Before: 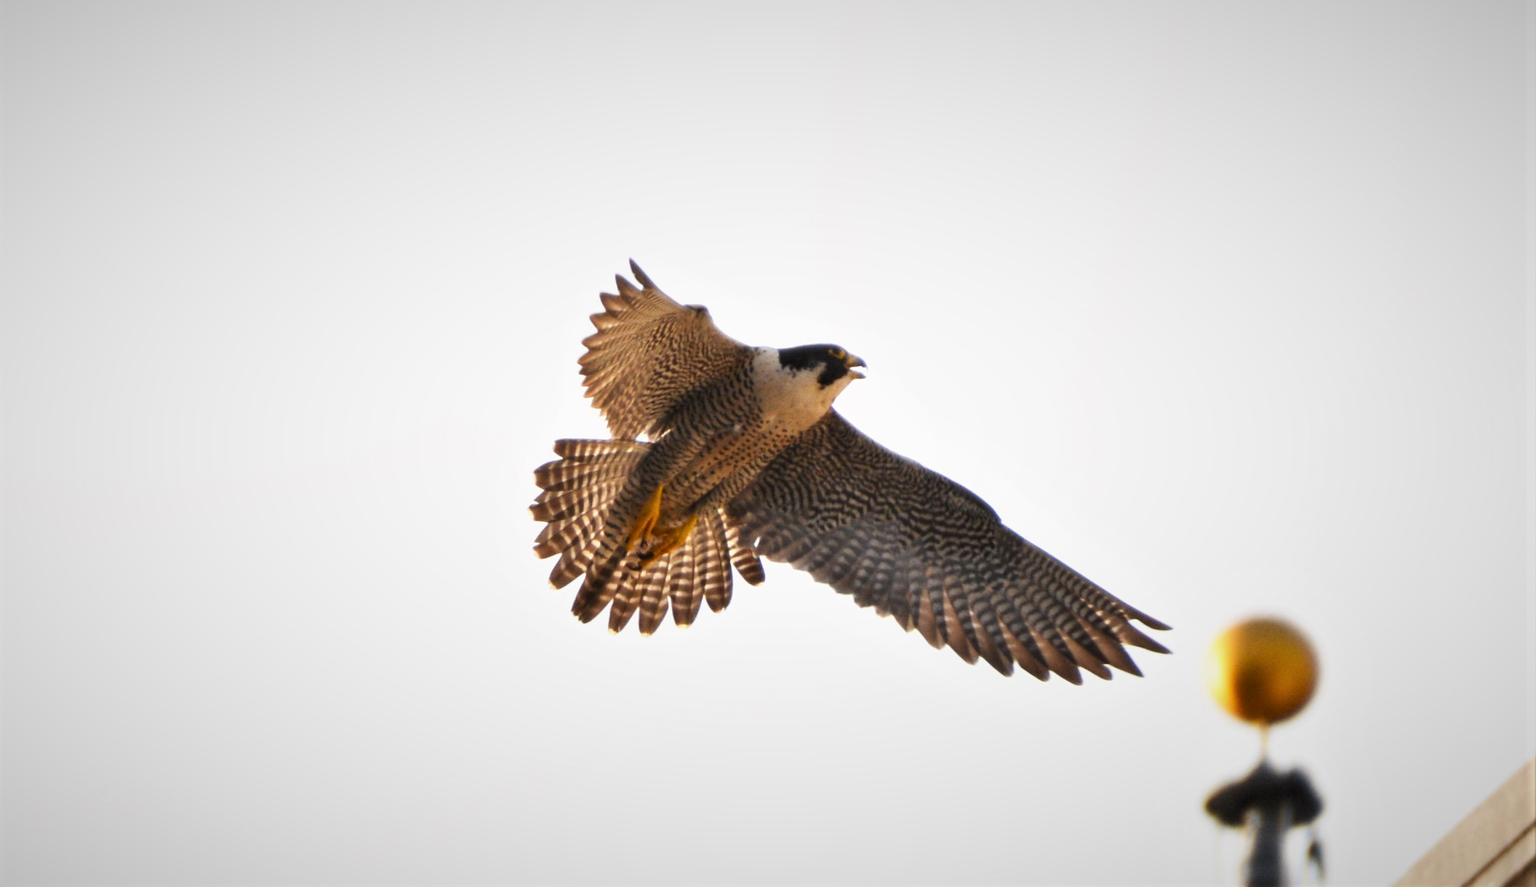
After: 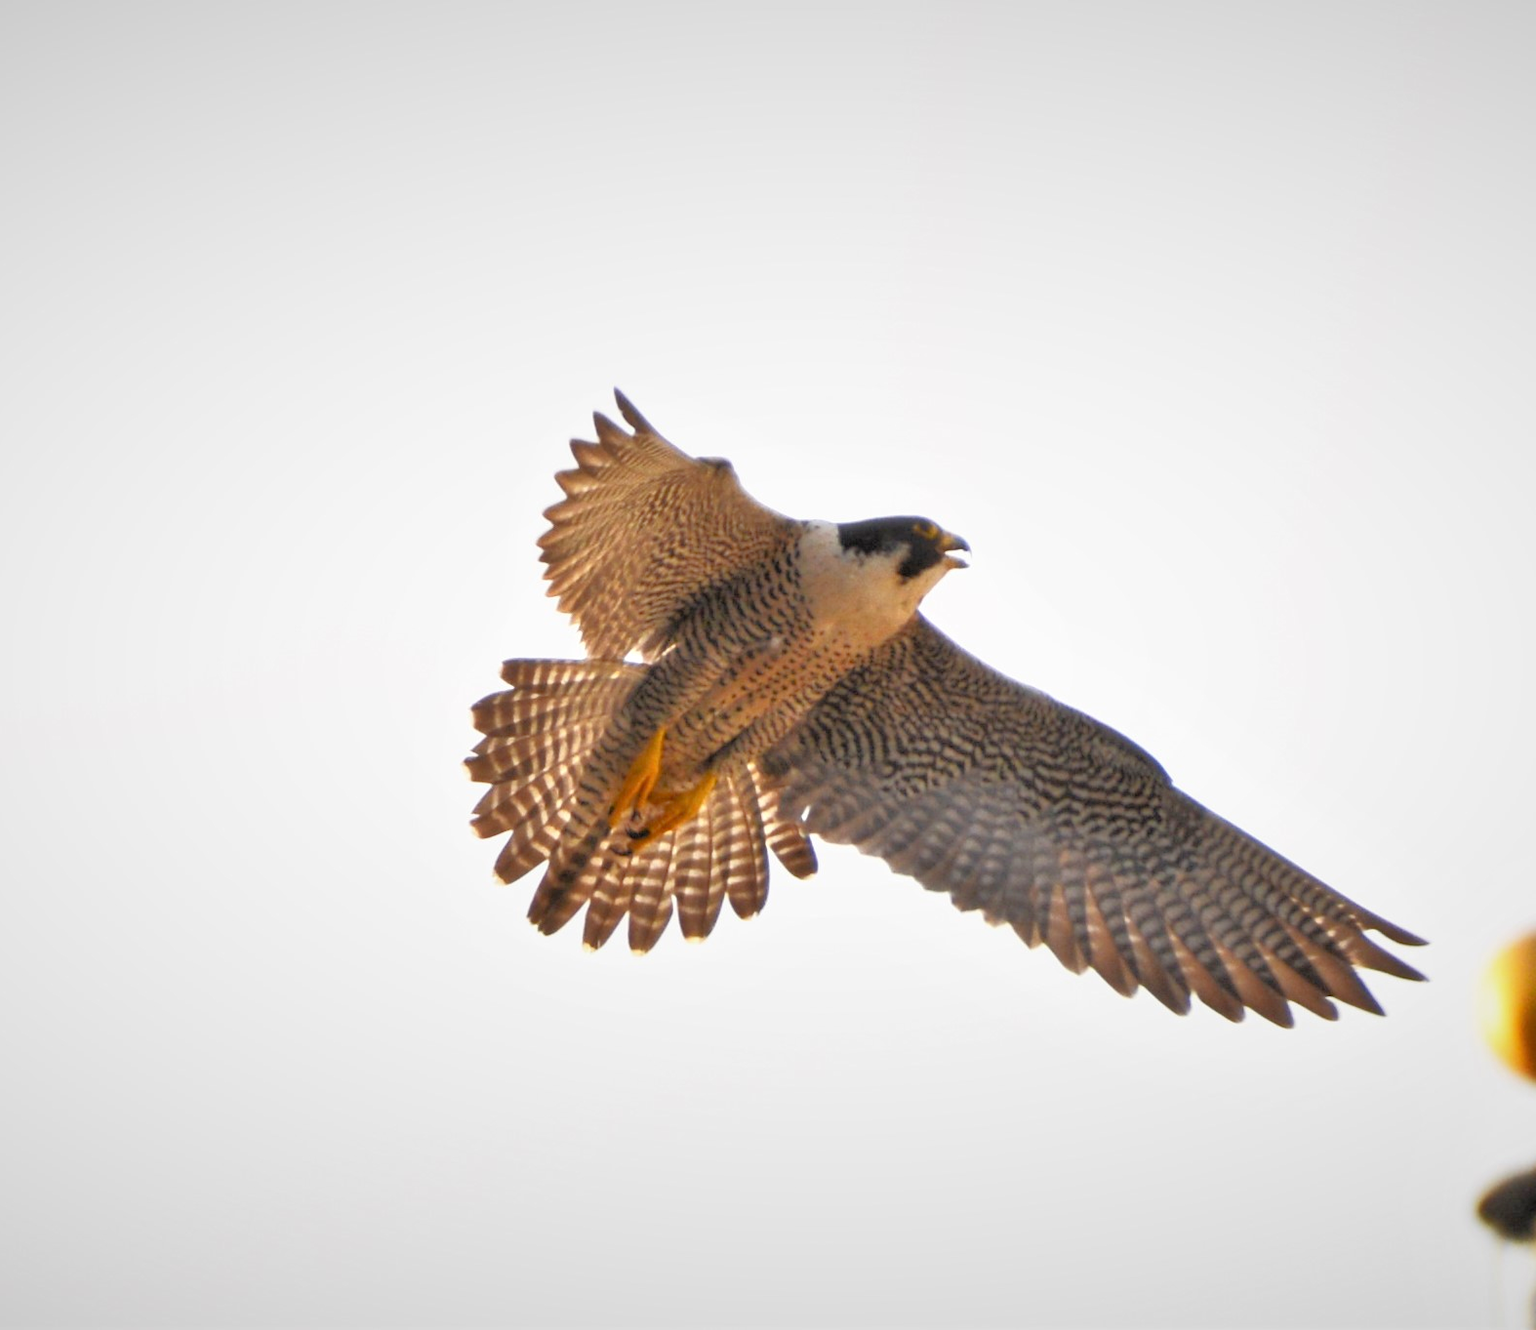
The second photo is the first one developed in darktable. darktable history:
crop and rotate: left 14.34%, right 18.97%
exposure: compensate highlight preservation false
tone equalizer: -7 EV 0.142 EV, -6 EV 0.605 EV, -5 EV 1.18 EV, -4 EV 1.33 EV, -3 EV 1.13 EV, -2 EV 0.6 EV, -1 EV 0.162 EV
